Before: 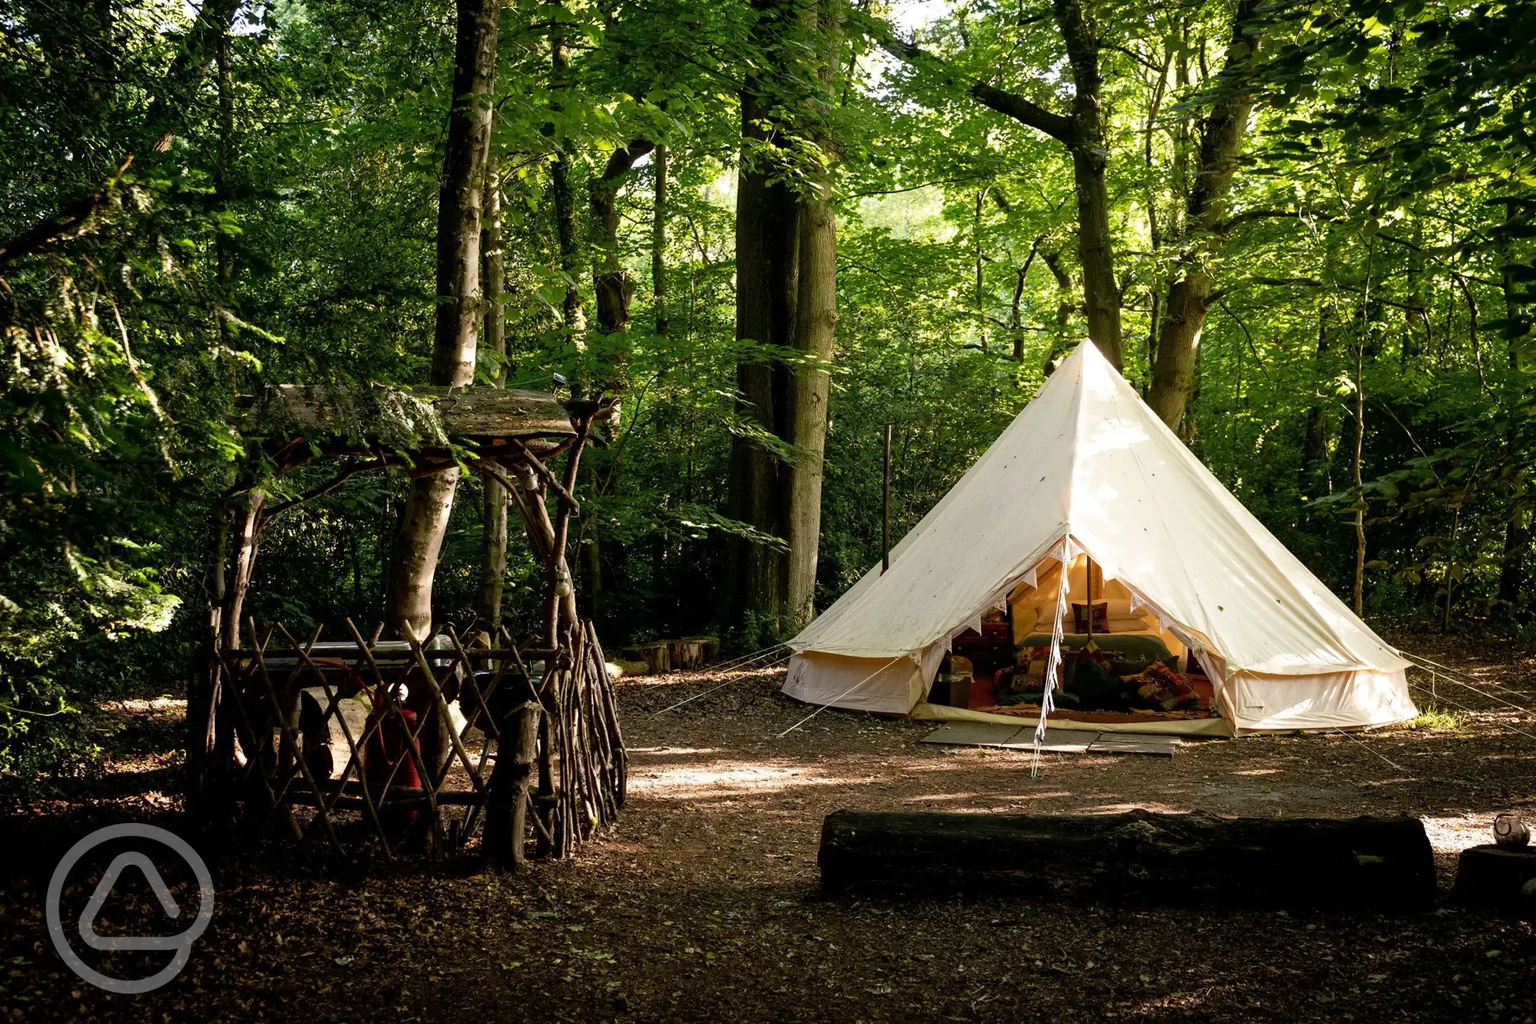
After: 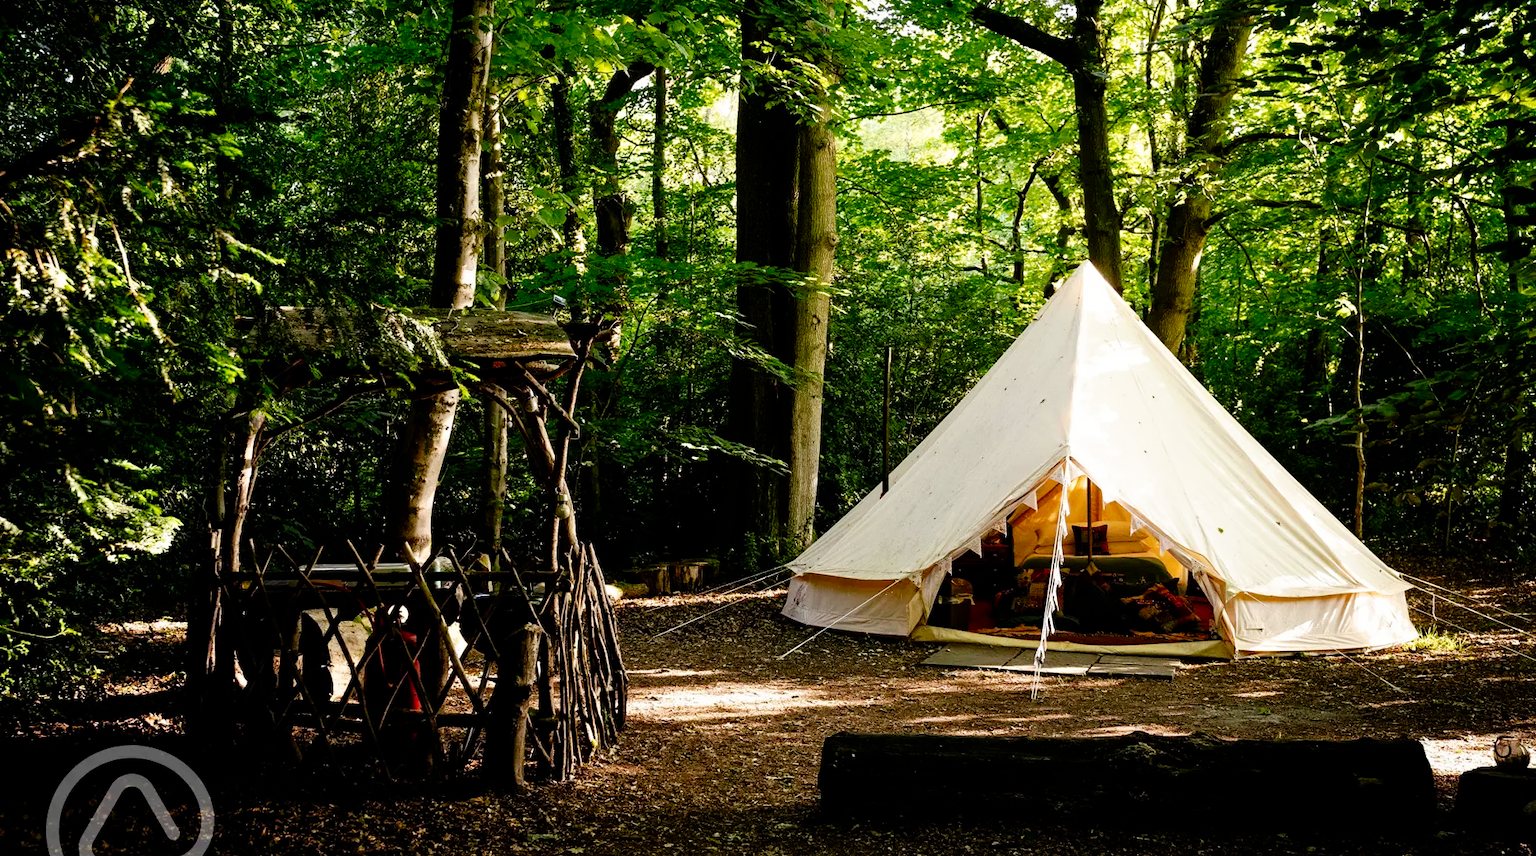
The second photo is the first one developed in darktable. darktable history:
crop: top 7.625%, bottom 8.027%
tone curve: curves: ch0 [(0, 0) (0.003, 0) (0.011, 0.001) (0.025, 0.003) (0.044, 0.005) (0.069, 0.013) (0.1, 0.024) (0.136, 0.04) (0.177, 0.087) (0.224, 0.148) (0.277, 0.238) (0.335, 0.335) (0.399, 0.43) (0.468, 0.524) (0.543, 0.621) (0.623, 0.712) (0.709, 0.788) (0.801, 0.867) (0.898, 0.947) (1, 1)], preserve colors none
